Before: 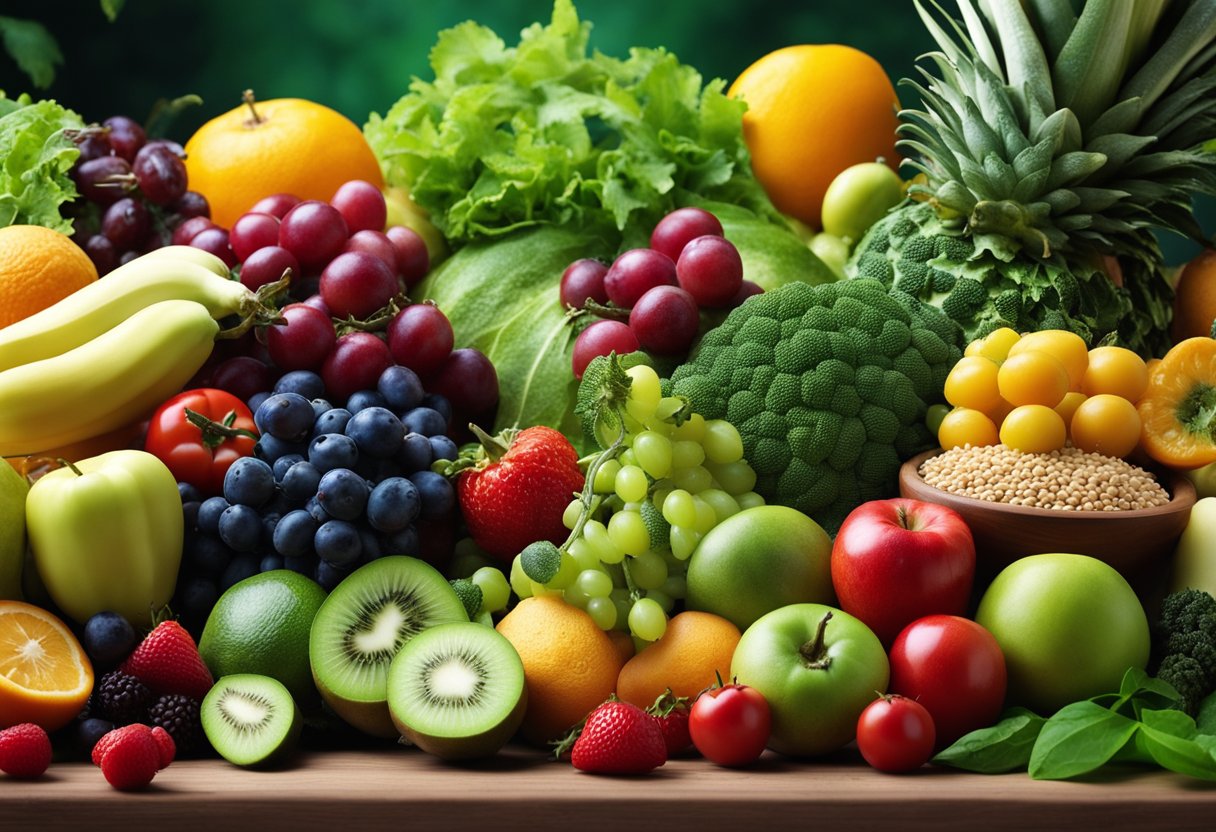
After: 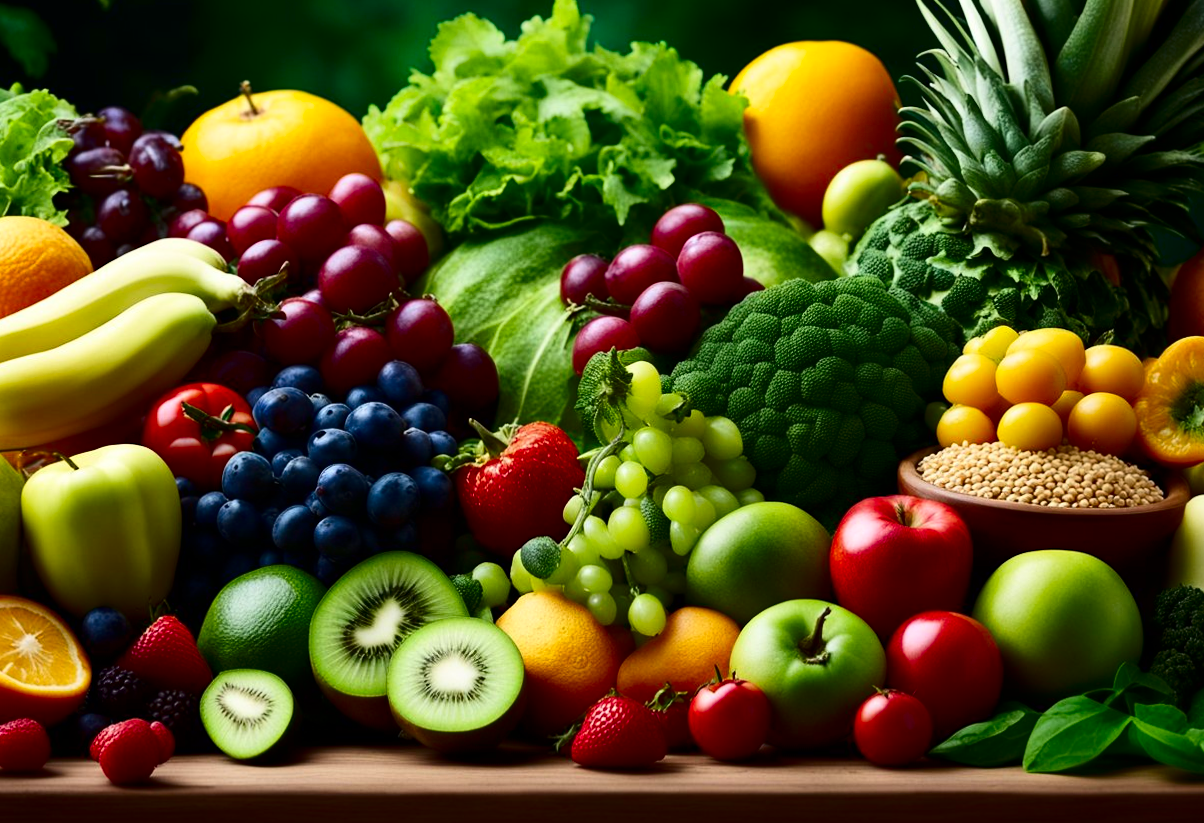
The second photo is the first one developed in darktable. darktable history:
contrast brightness saturation: contrast 0.22, brightness -0.19, saturation 0.24
rotate and perspective: rotation 0.174°, lens shift (vertical) 0.013, lens shift (horizontal) 0.019, shear 0.001, automatic cropping original format, crop left 0.007, crop right 0.991, crop top 0.016, crop bottom 0.997
